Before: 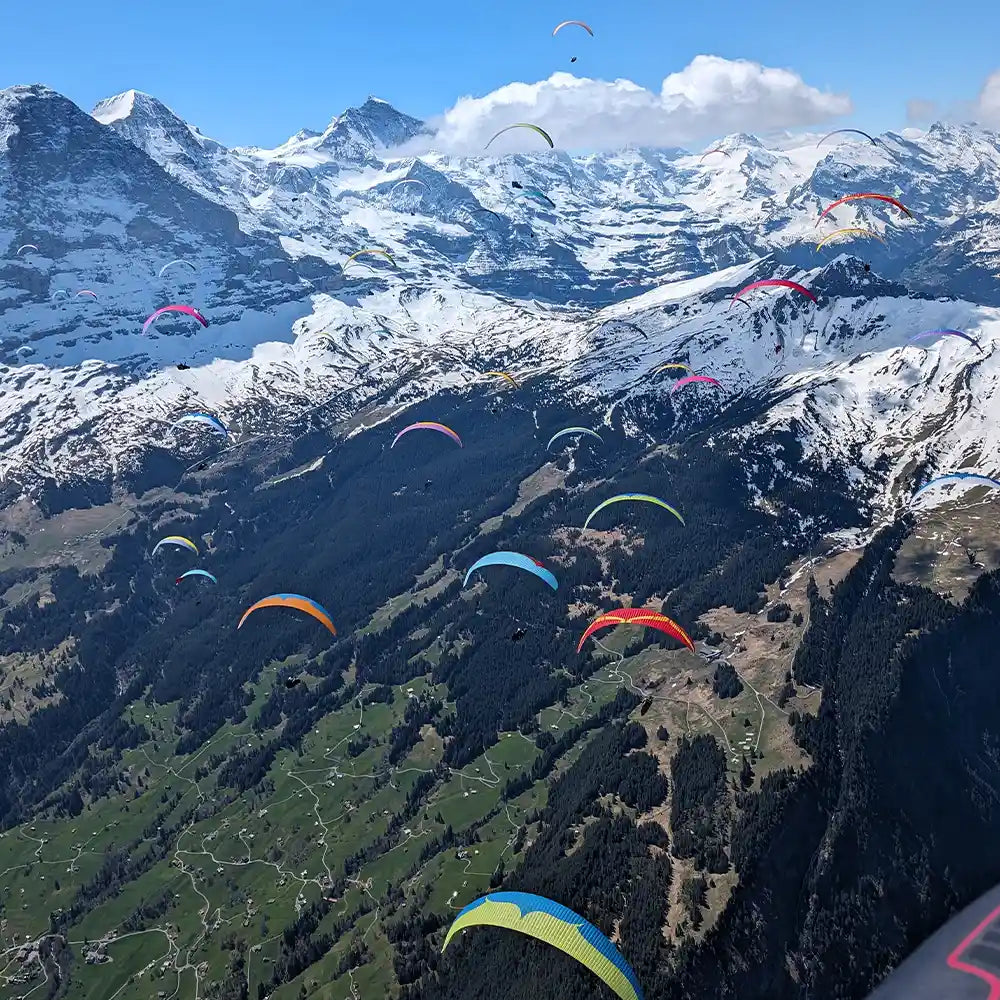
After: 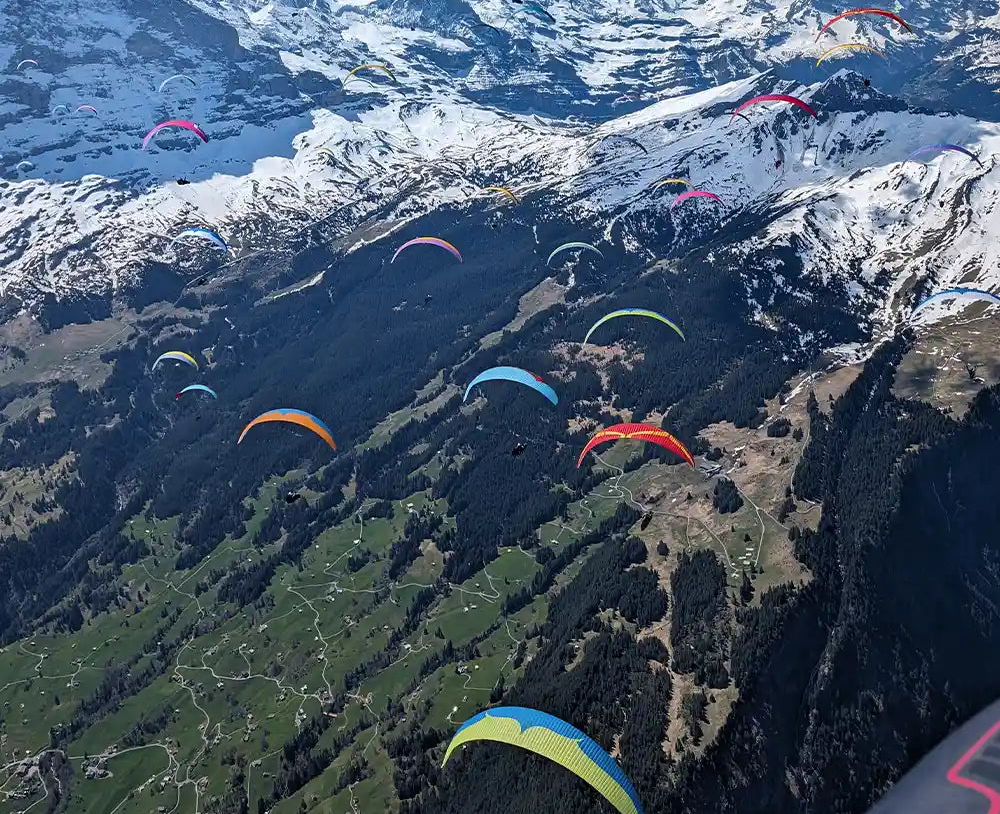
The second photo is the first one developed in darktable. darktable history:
shadows and highlights: shadows 19.13, highlights -83.41, soften with gaussian
crop and rotate: top 18.507%
